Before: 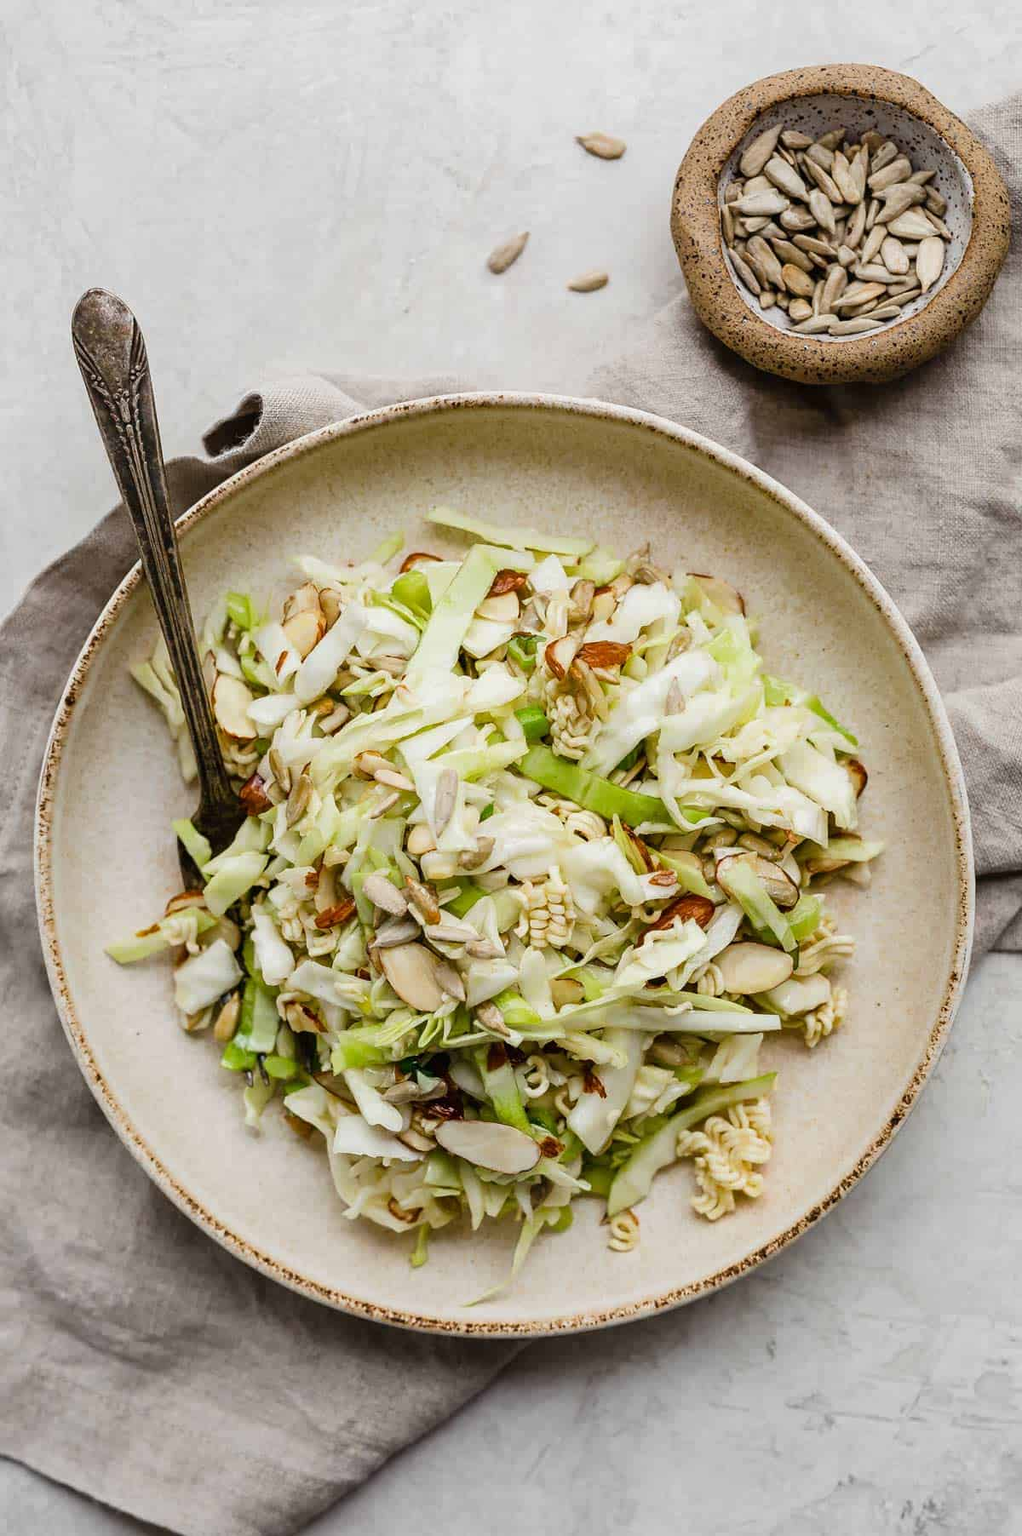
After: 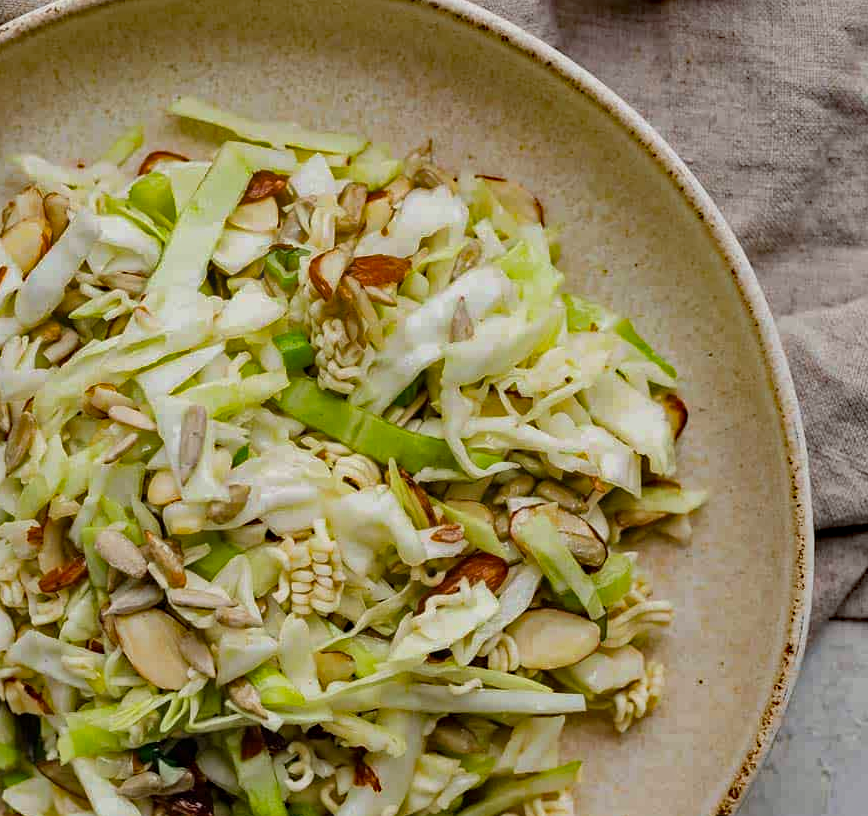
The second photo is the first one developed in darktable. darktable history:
crop and rotate: left 27.64%, top 27.613%, bottom 27.149%
haze removal: strength 0.494, distance 0.425, compatibility mode true, adaptive false
exposure: exposure -0.262 EV, compensate highlight preservation false
shadows and highlights: radius 108.93, shadows 44.32, highlights -67.03, low approximation 0.01, soften with gaussian
